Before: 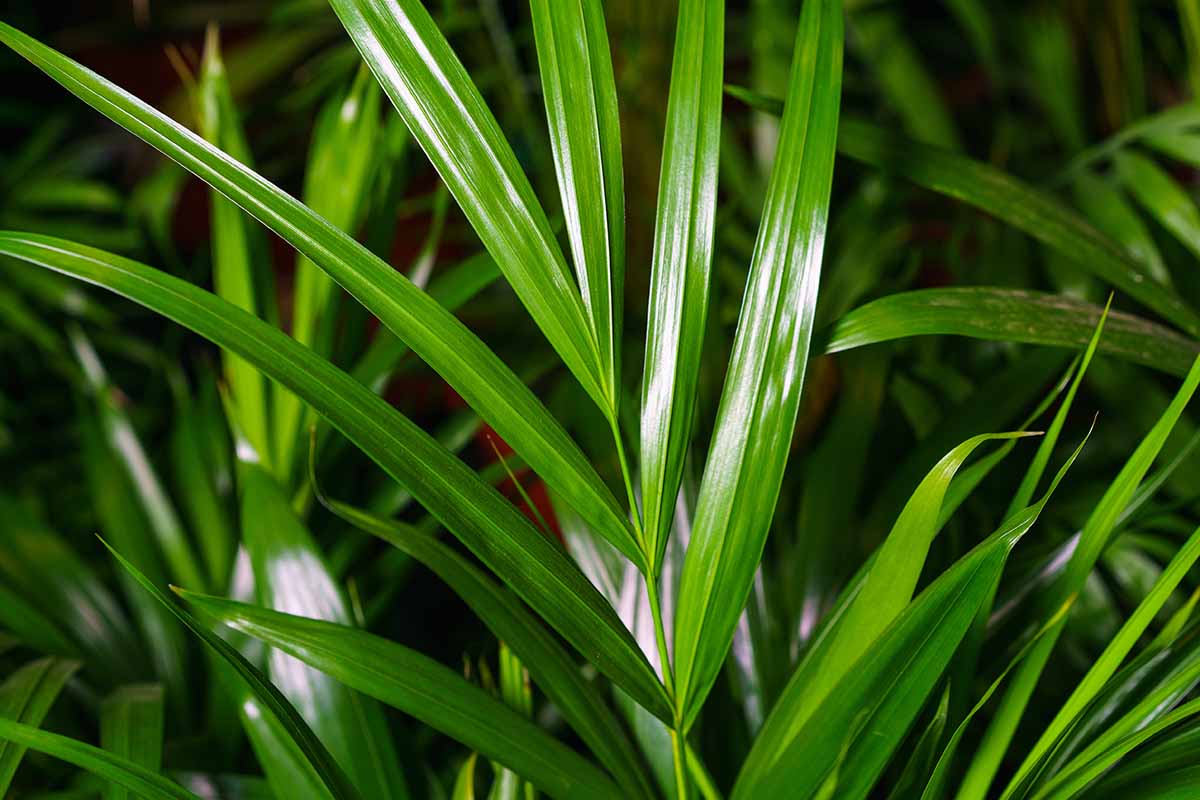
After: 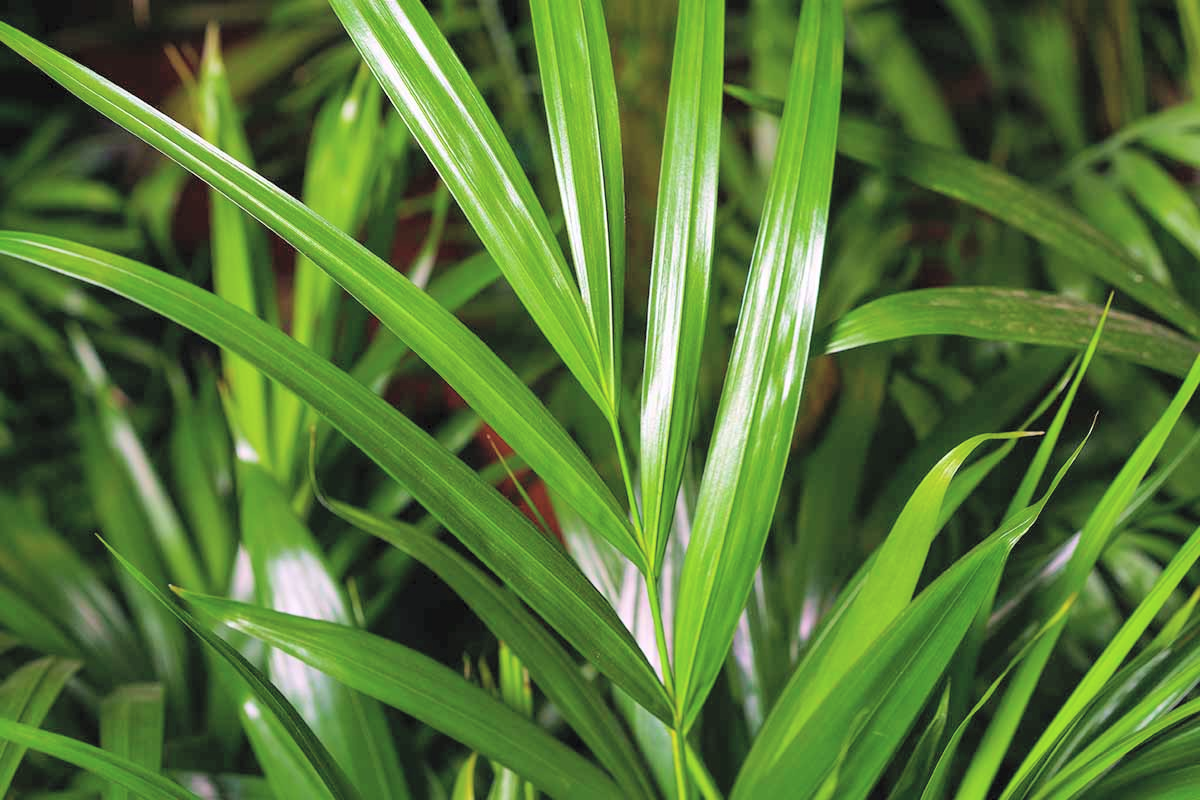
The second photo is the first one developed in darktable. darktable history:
contrast brightness saturation: brightness 0.288
